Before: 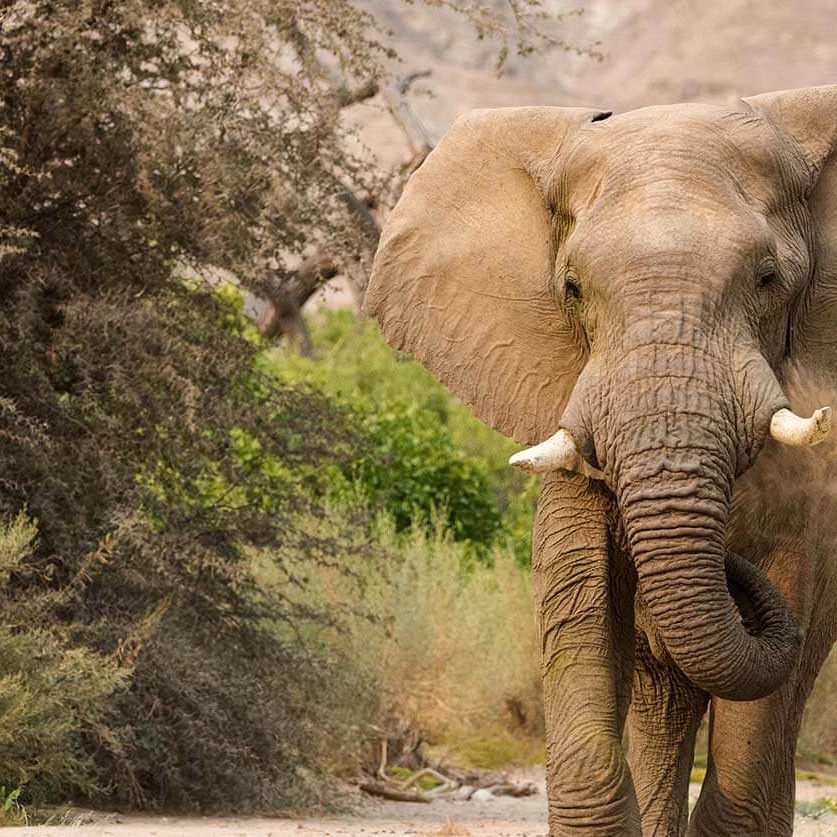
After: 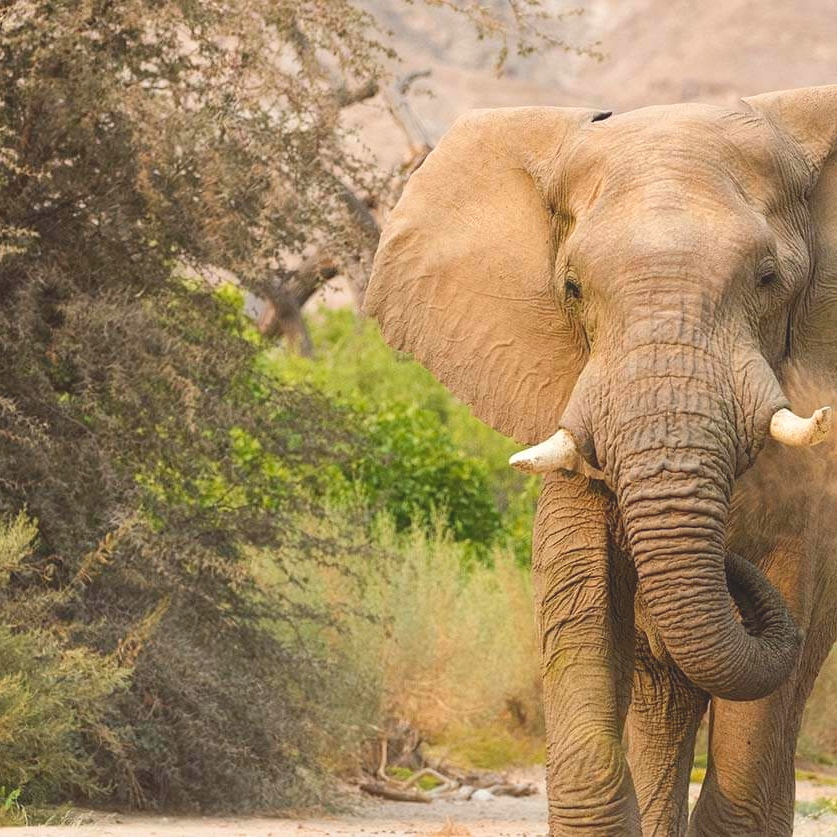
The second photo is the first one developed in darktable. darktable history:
contrast brightness saturation: contrast -0.273
exposure: black level correction 0, exposure 0.691 EV, compensate highlight preservation false
